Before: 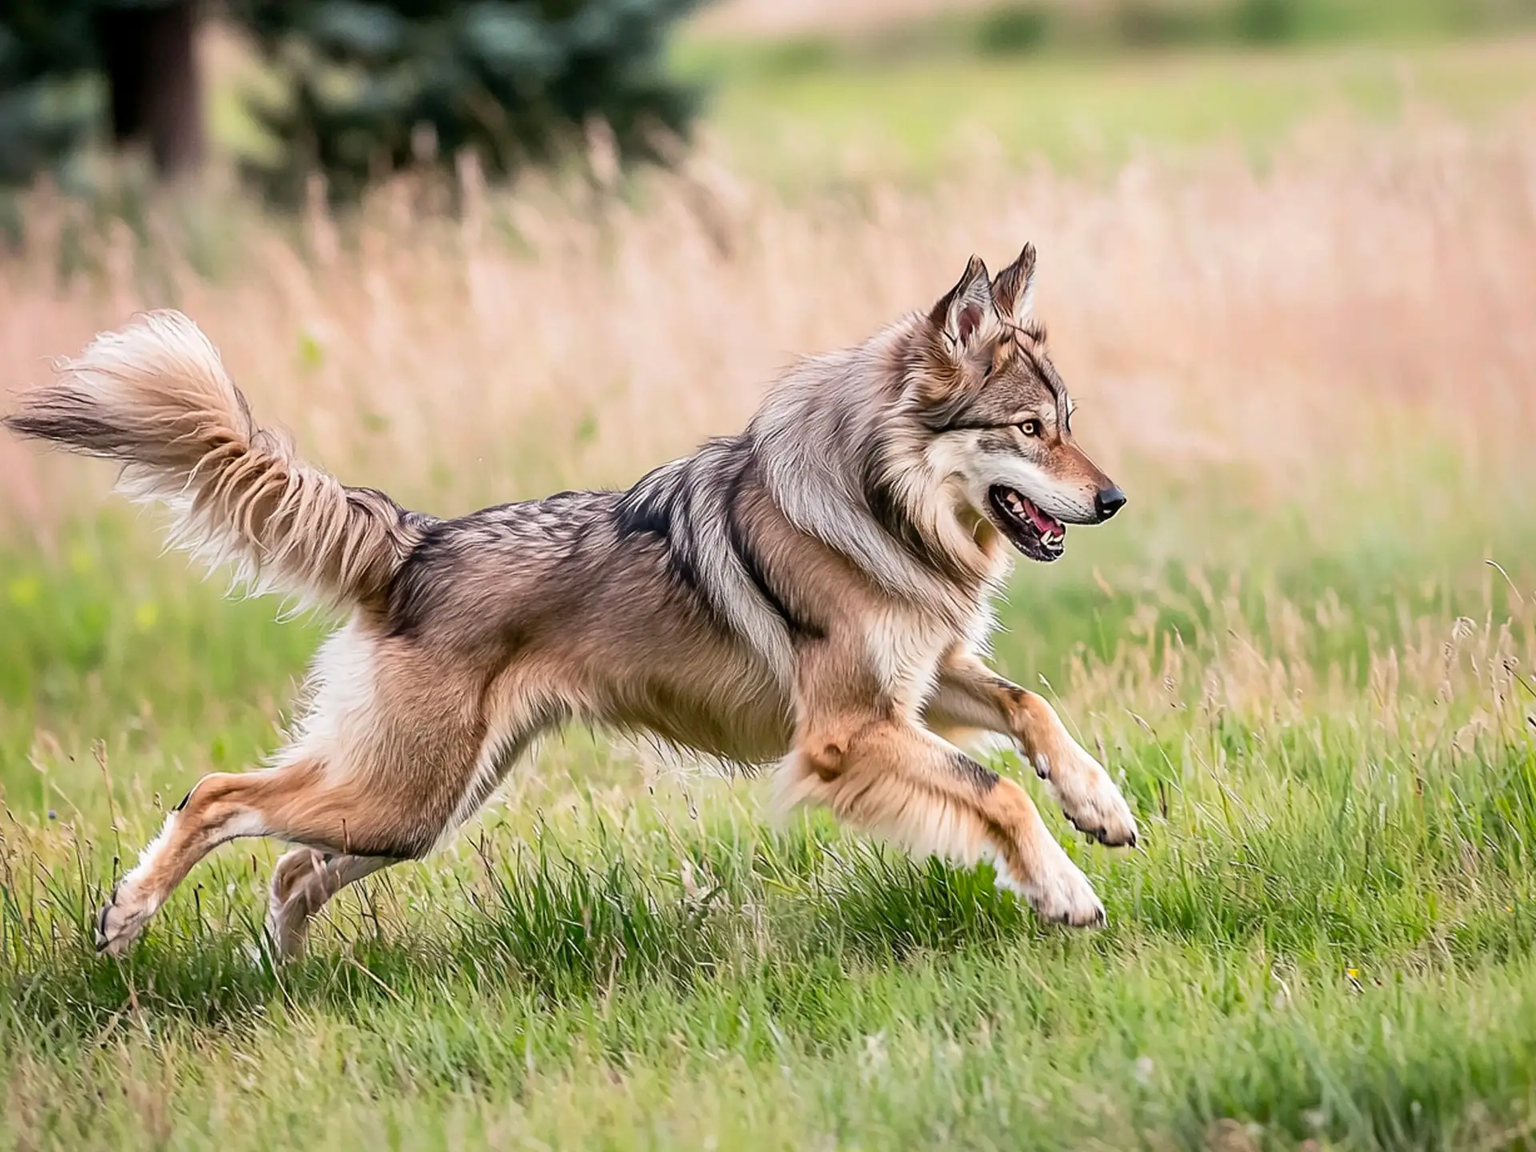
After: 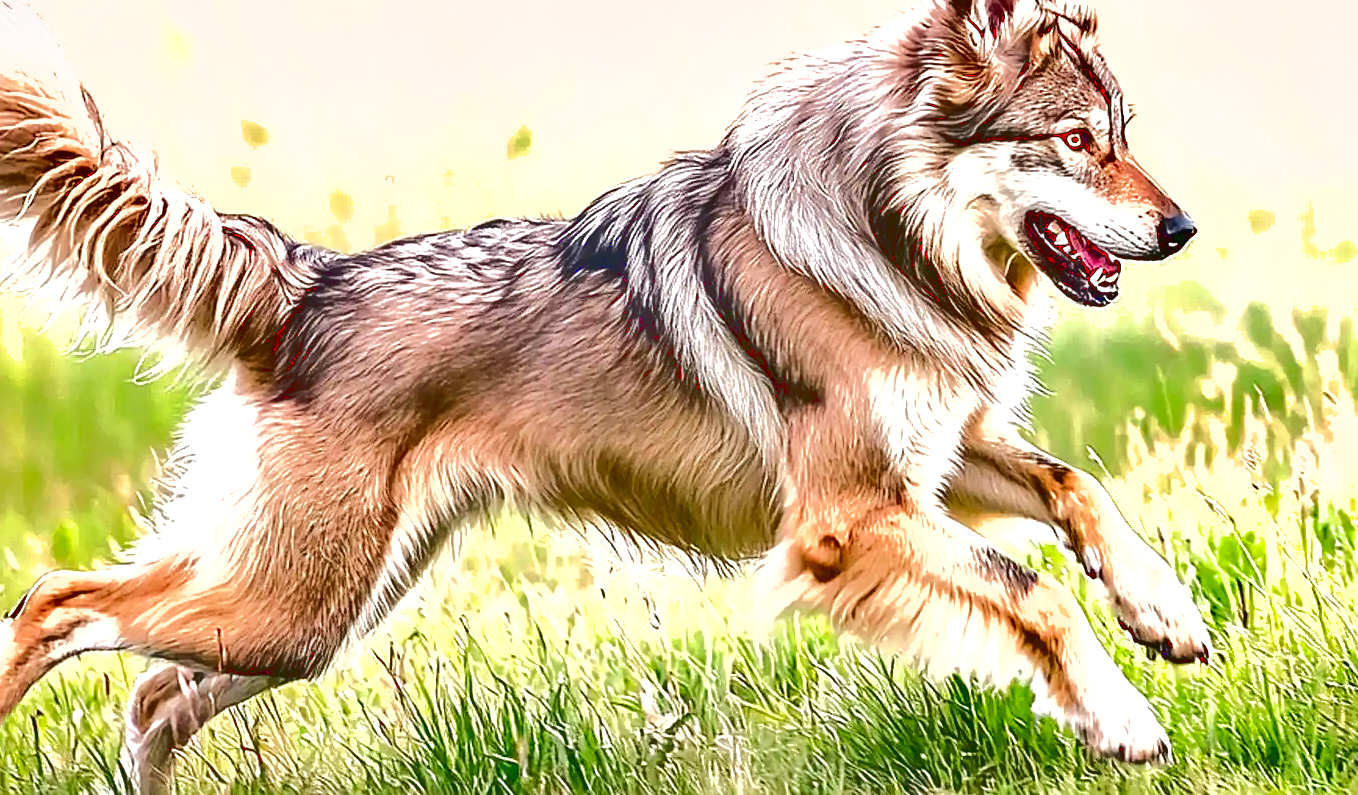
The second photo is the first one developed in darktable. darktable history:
sharpen: on, module defaults
crop: left 11.004%, top 27.467%, right 18.26%, bottom 17.313%
color zones: curves: ch1 [(0, 0.525) (0.143, 0.556) (0.286, 0.52) (0.429, 0.5) (0.571, 0.5) (0.714, 0.5) (0.857, 0.503) (1, 0.525)]
exposure: exposure 1 EV, compensate highlight preservation false
tone curve: curves: ch0 [(0, 0) (0.003, 0.232) (0.011, 0.232) (0.025, 0.232) (0.044, 0.233) (0.069, 0.234) (0.1, 0.237) (0.136, 0.247) (0.177, 0.258) (0.224, 0.283) (0.277, 0.332) (0.335, 0.401) (0.399, 0.483) (0.468, 0.56) (0.543, 0.637) (0.623, 0.706) (0.709, 0.764) (0.801, 0.816) (0.898, 0.859) (1, 1)], color space Lab, linked channels, preserve colors none
shadows and highlights: low approximation 0.01, soften with gaussian
